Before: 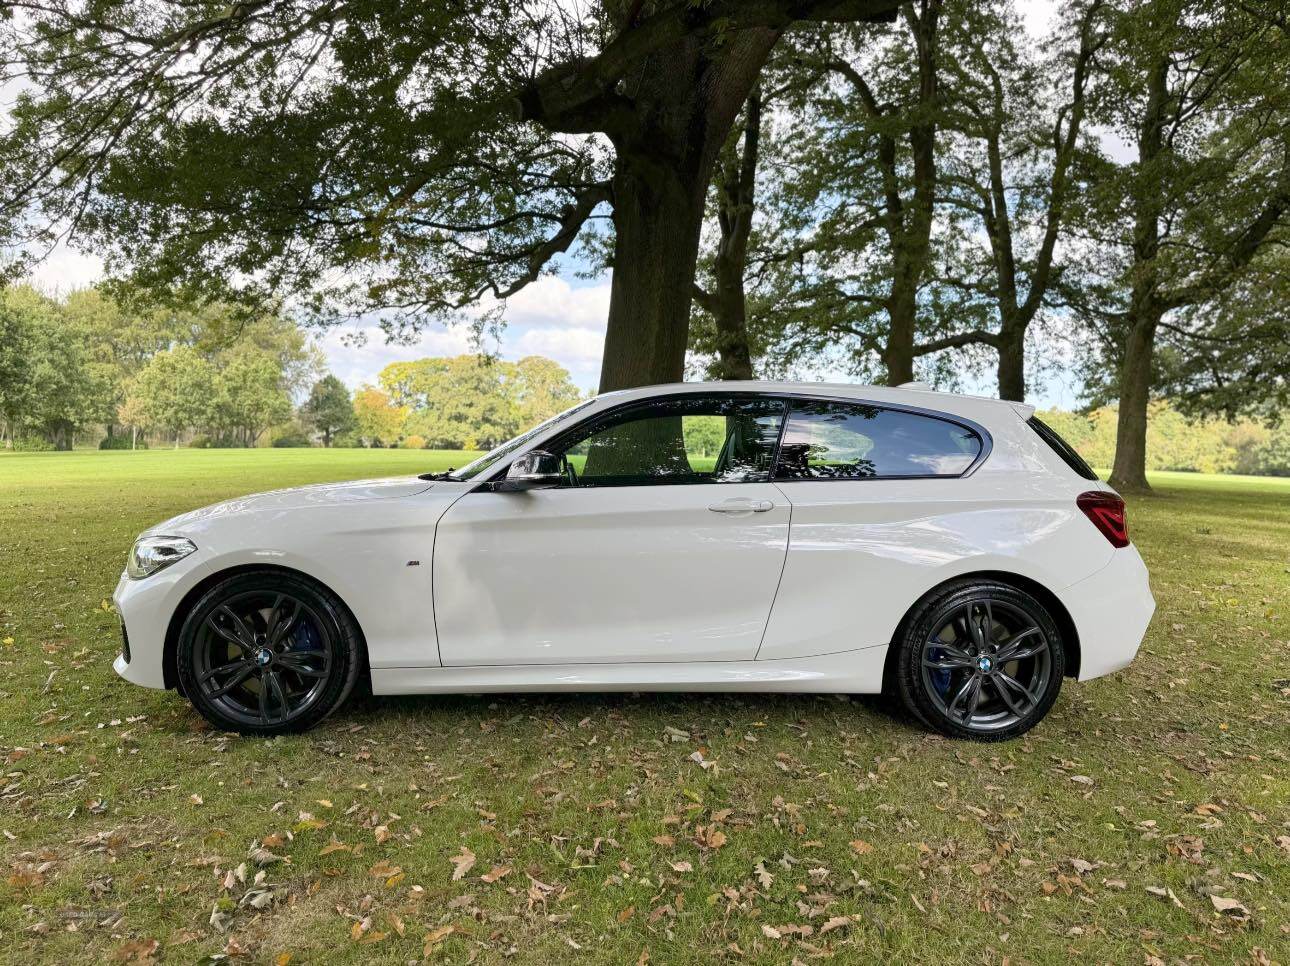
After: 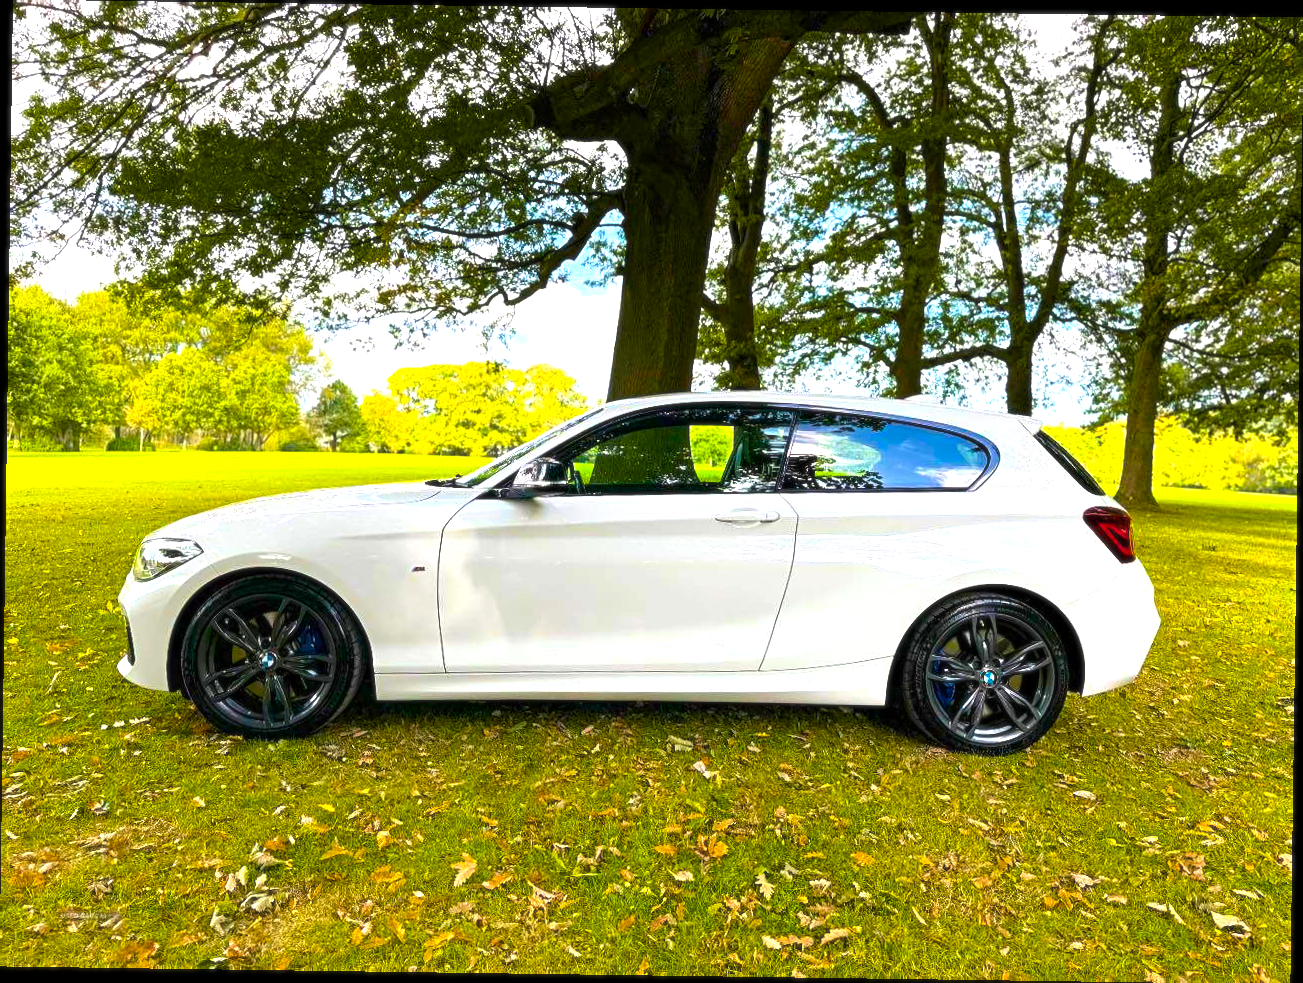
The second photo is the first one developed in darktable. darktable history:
rotate and perspective: rotation 0.8°, automatic cropping off
soften: size 10%, saturation 50%, brightness 0.2 EV, mix 10%
sharpen: radius 2.529, amount 0.323
white balance: red 1, blue 1
color balance rgb: linear chroma grading › global chroma 42%, perceptual saturation grading › global saturation 42%, perceptual brilliance grading › global brilliance 25%, global vibrance 33%
